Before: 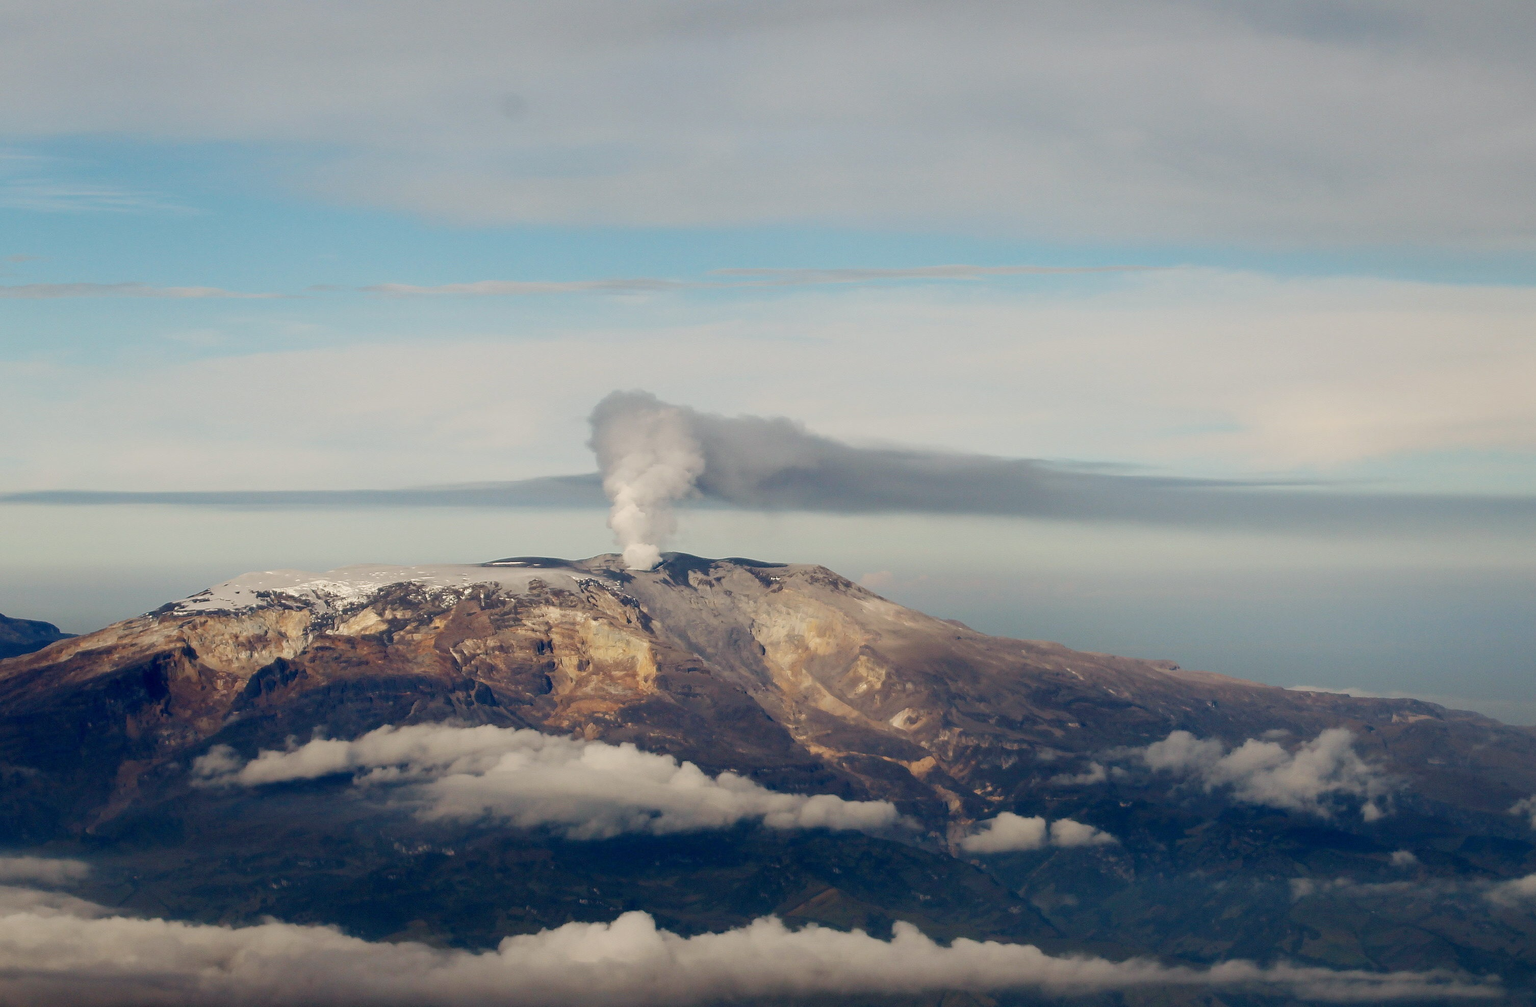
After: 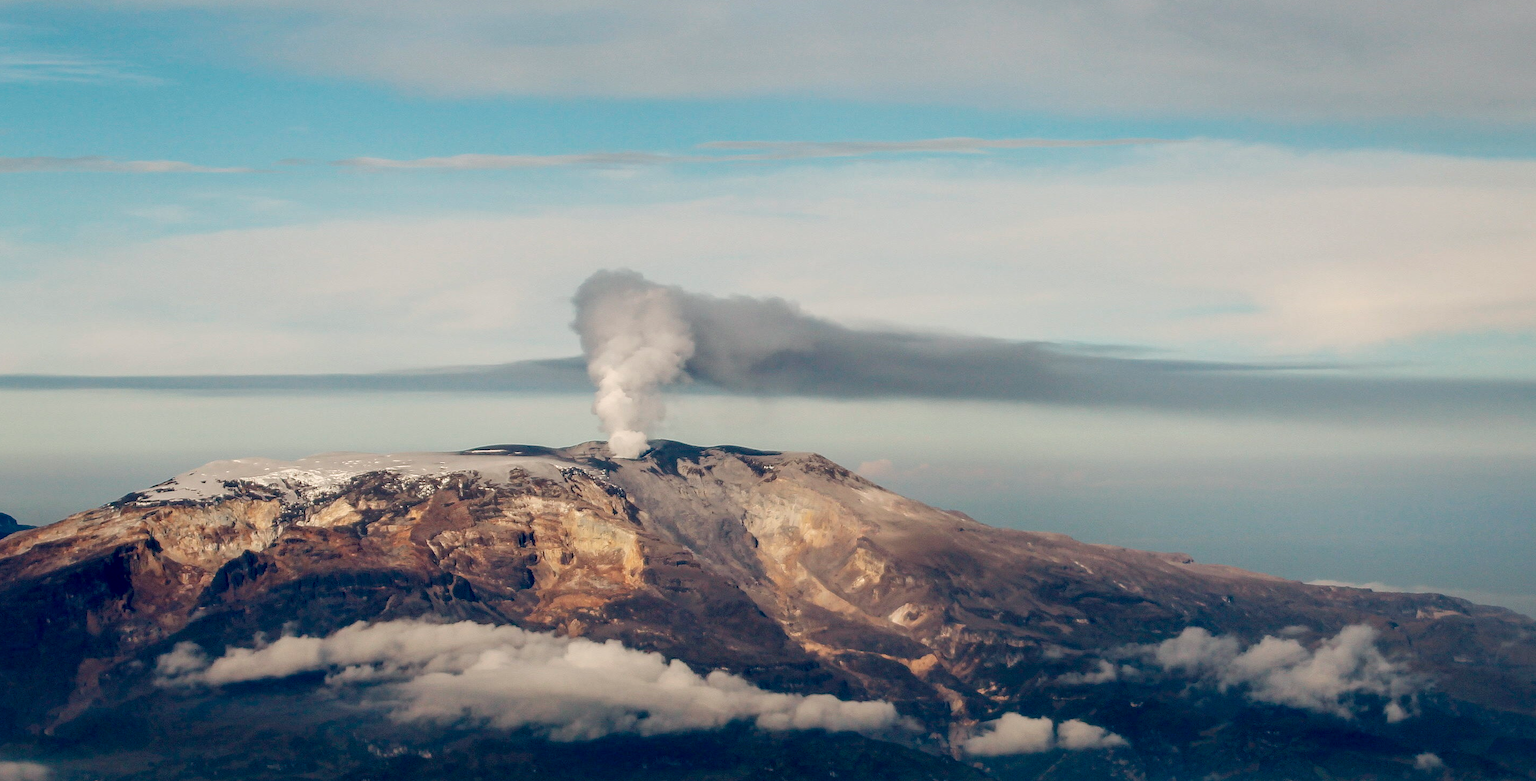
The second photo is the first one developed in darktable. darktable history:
crop and rotate: left 2.875%, top 13.339%, right 1.939%, bottom 12.805%
contrast brightness saturation: saturation -0.022
local contrast: detail 130%
